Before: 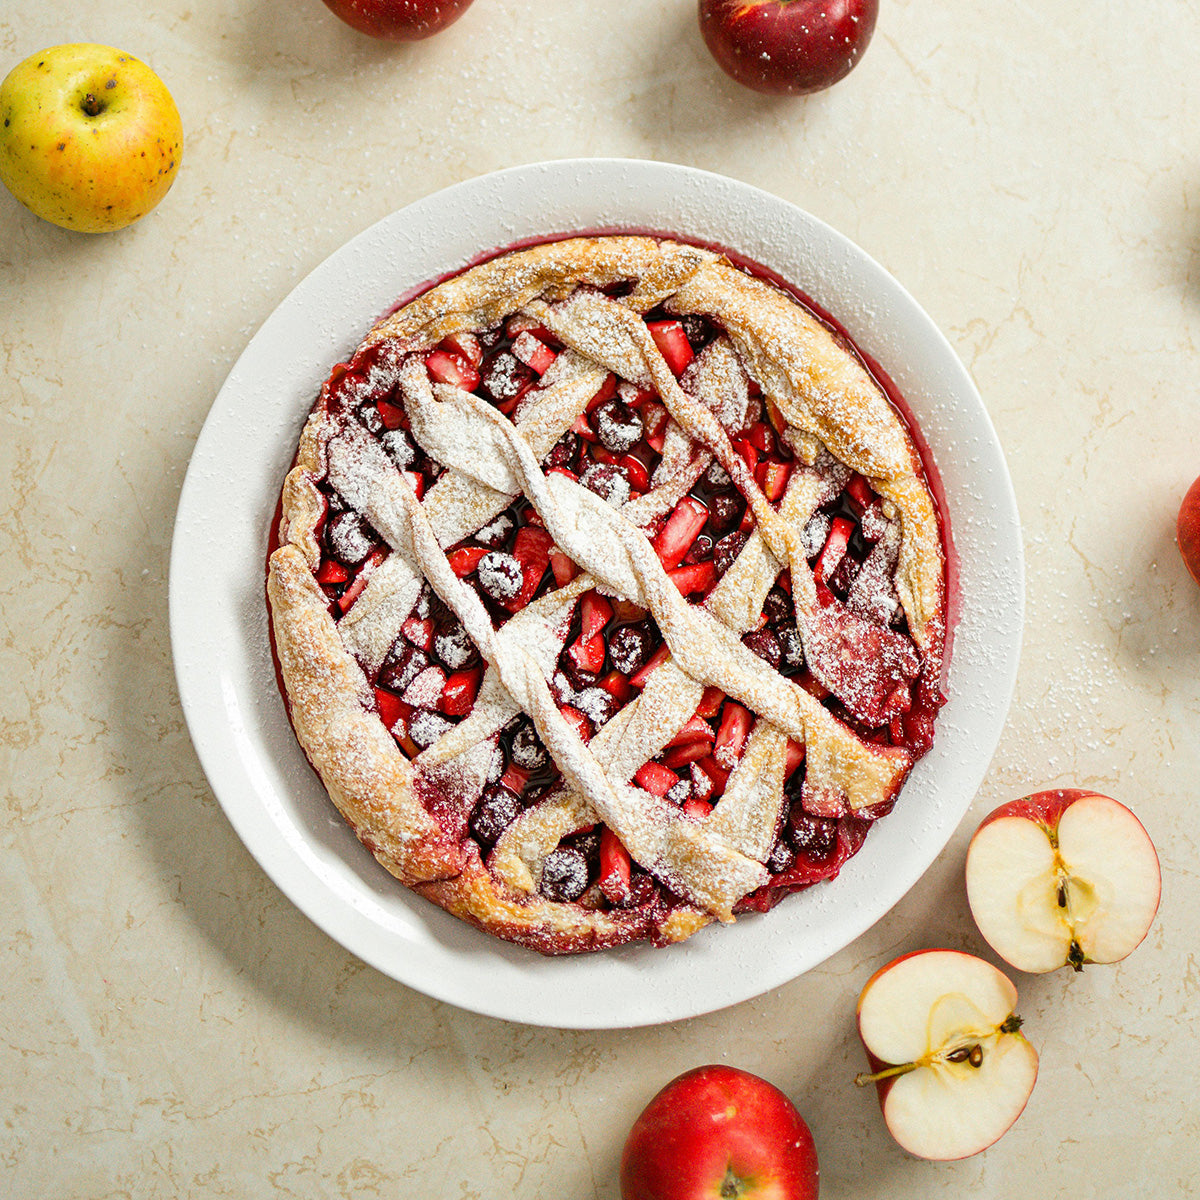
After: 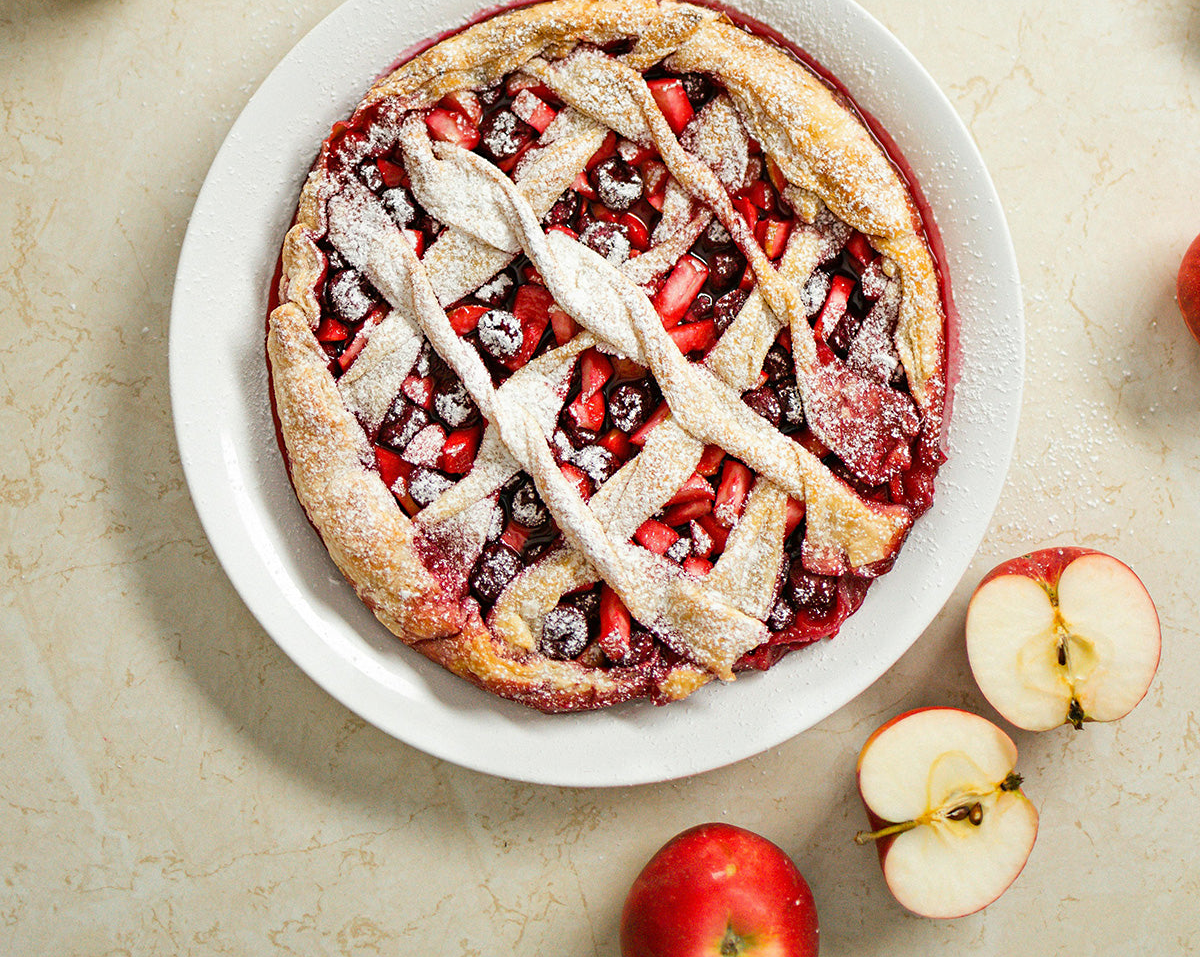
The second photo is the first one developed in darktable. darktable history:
sharpen: radius 5.374, amount 0.314, threshold 26.774
crop and rotate: top 20.174%
